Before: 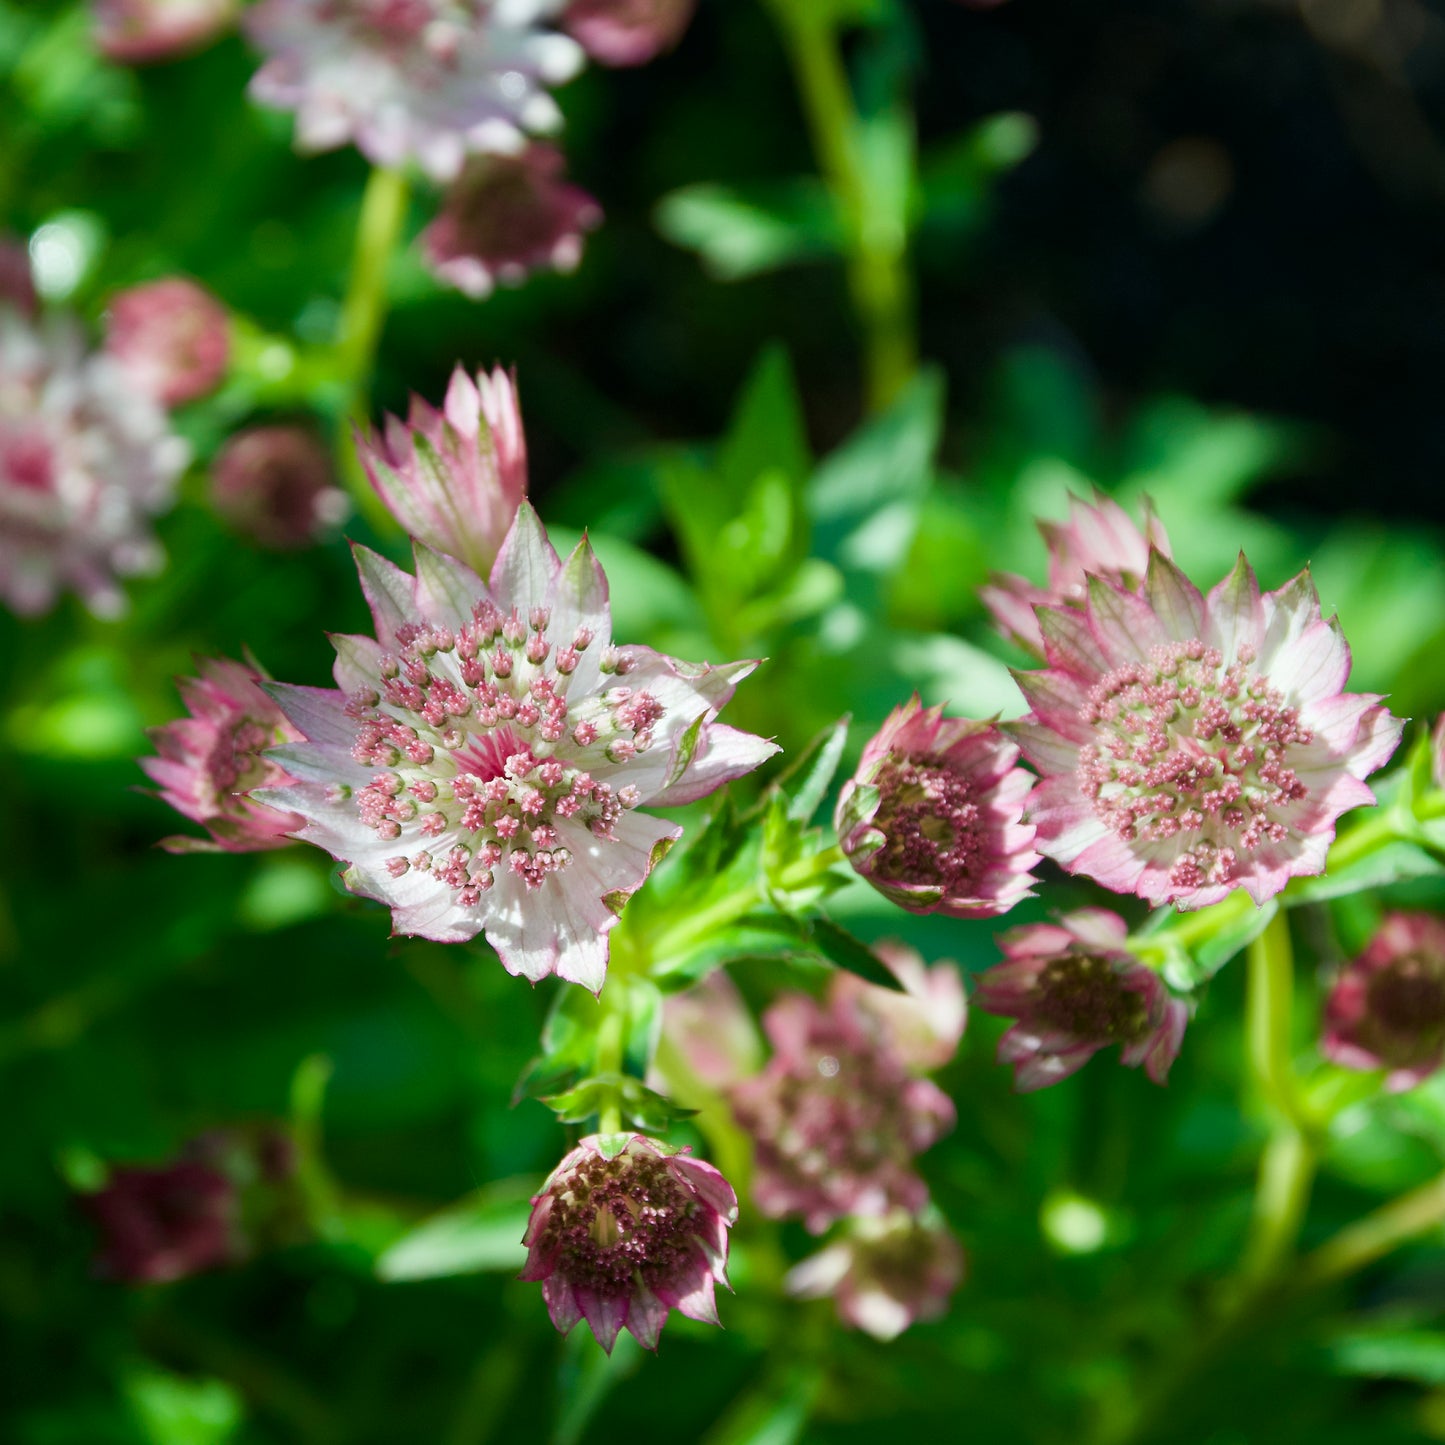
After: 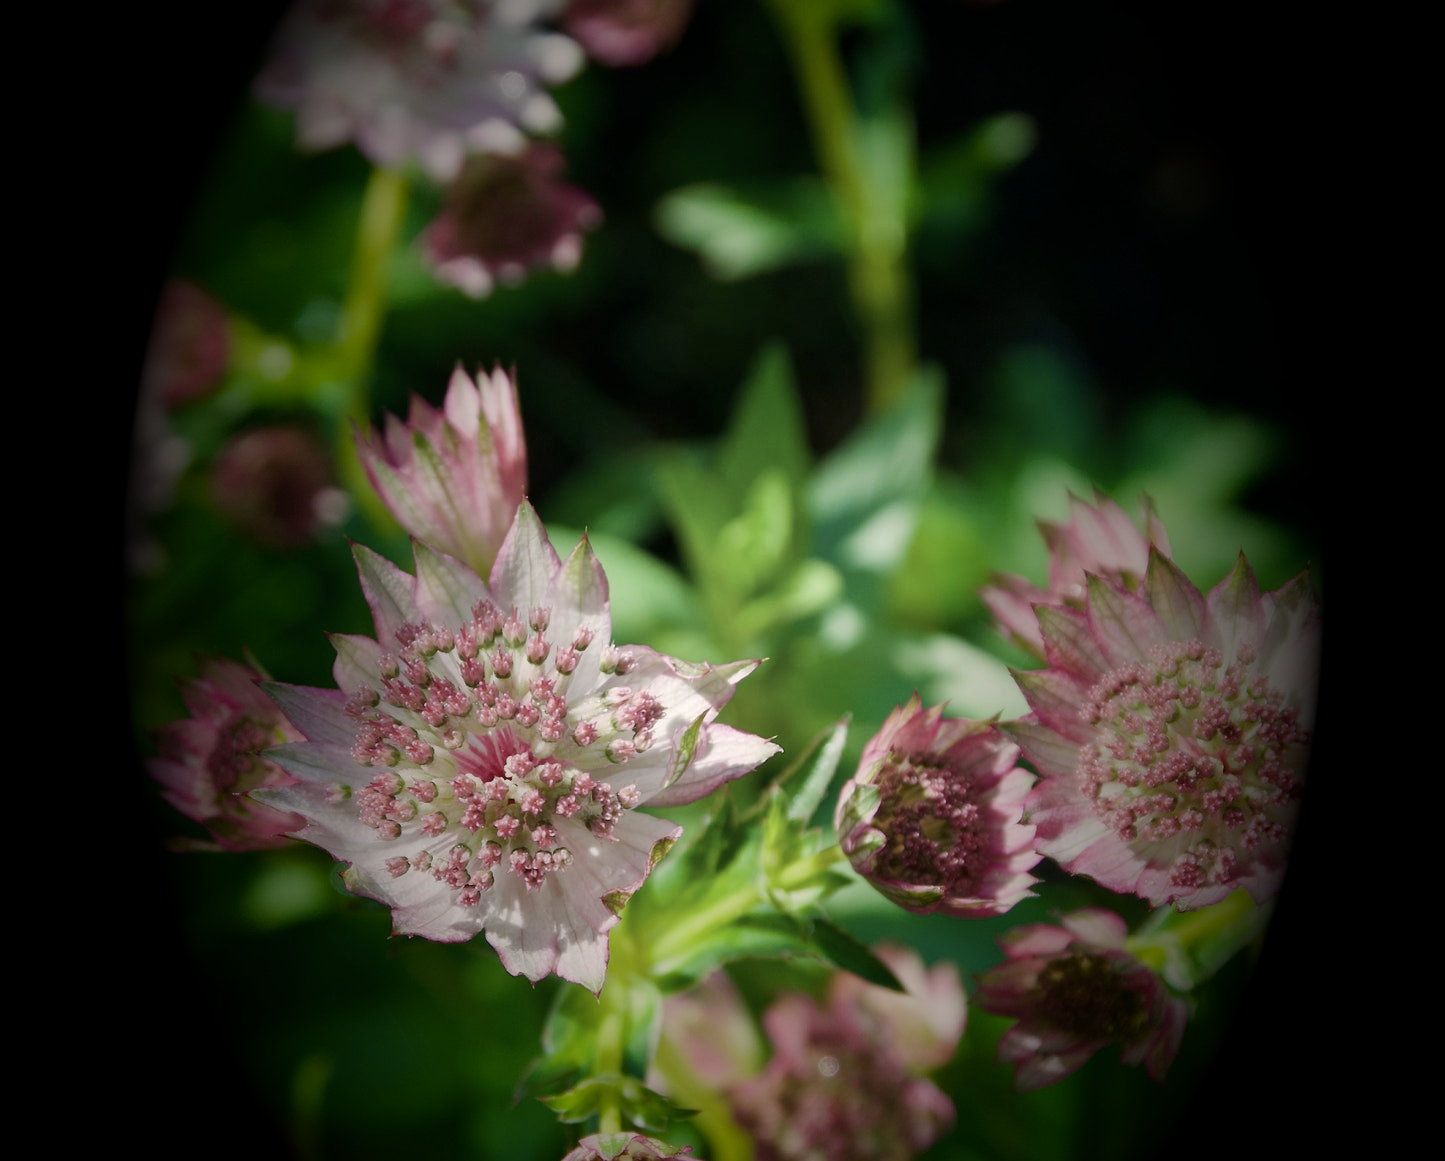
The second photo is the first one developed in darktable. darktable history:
color correction: highlights a* 5.59, highlights b* 5.24, saturation 0.68
crop: bottom 19.644%
vignetting: fall-off start 15.9%, fall-off radius 100%, brightness -1, saturation 0.5, width/height ratio 0.719
